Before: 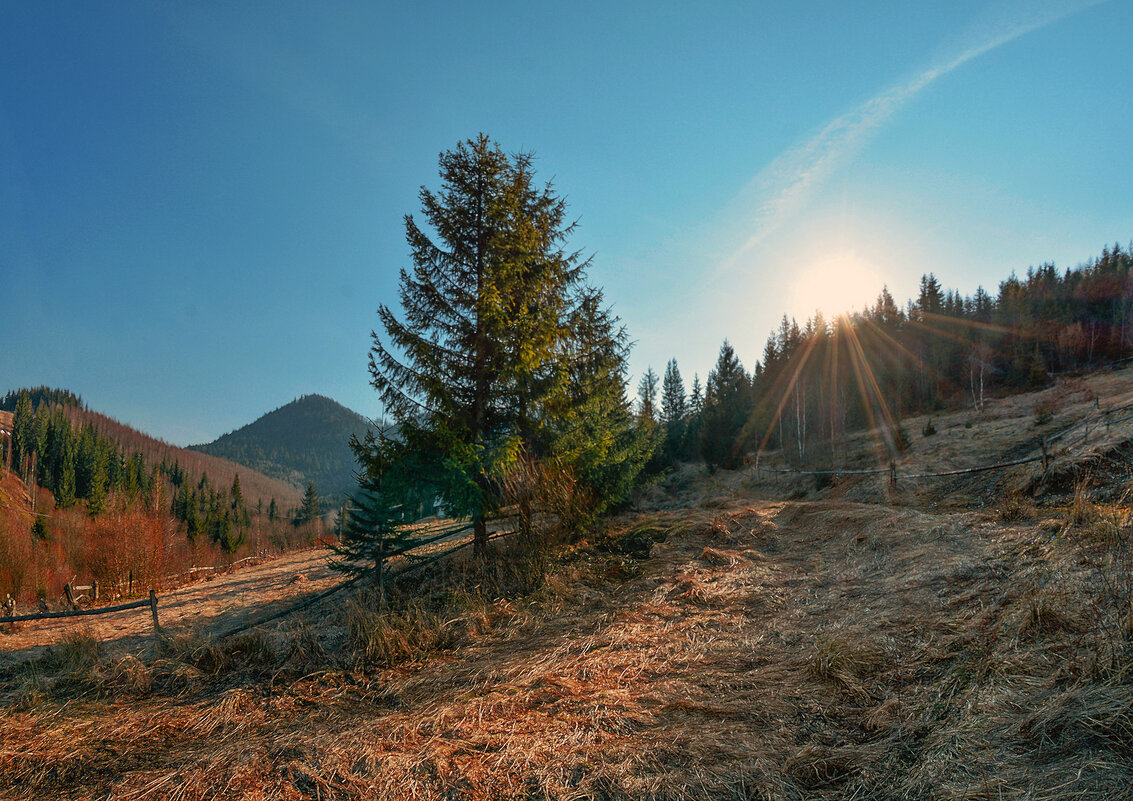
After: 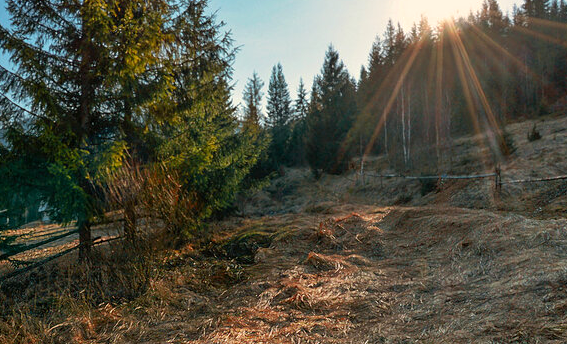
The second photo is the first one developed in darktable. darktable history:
crop: left 34.879%, top 36.875%, right 15.029%, bottom 20.079%
exposure: black level correction 0.001, exposure 0.141 EV, compensate highlight preservation false
